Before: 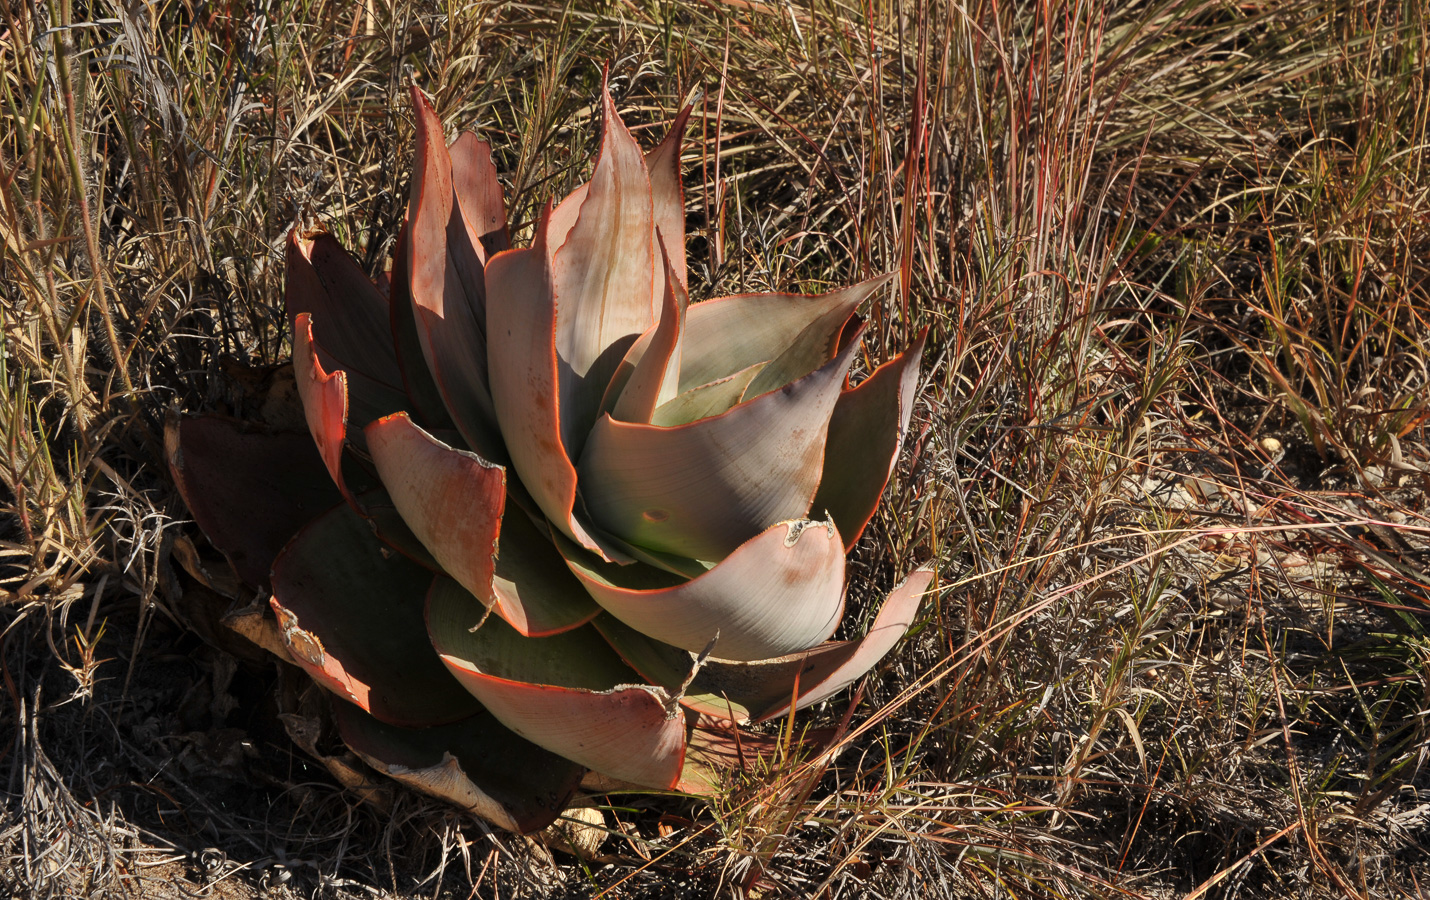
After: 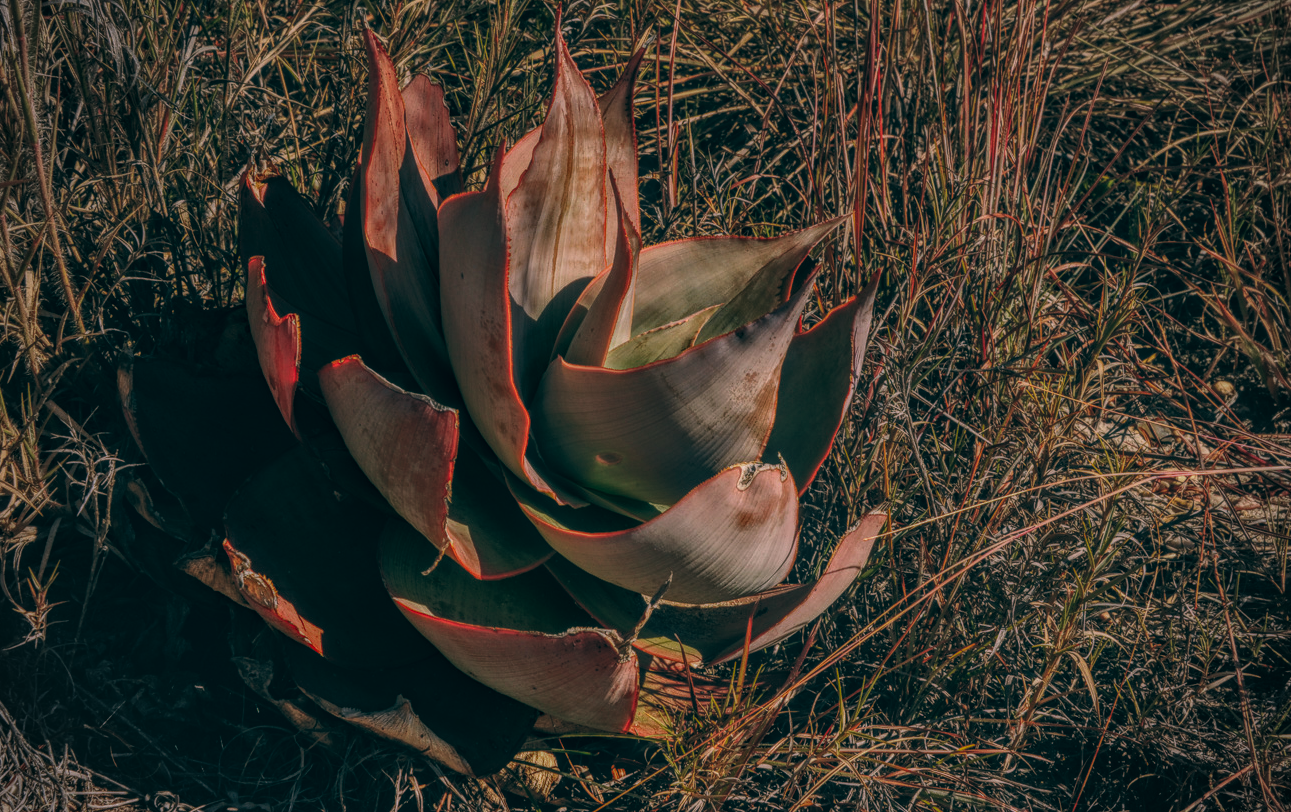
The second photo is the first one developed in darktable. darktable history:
exposure: black level correction 0.002, compensate highlight preservation false
local contrast: highlights 20%, shadows 30%, detail 200%, midtone range 0.2
base curve: curves: ch0 [(0, 0) (0.283, 0.295) (1, 1)], preserve colors none
vignetting: unbound false
color balance: lift [1.016, 0.983, 1, 1.017], gamma [0.78, 1.018, 1.043, 0.957], gain [0.786, 1.063, 0.937, 1.017], input saturation 118.26%, contrast 13.43%, contrast fulcrum 21.62%, output saturation 82.76%
crop: left 3.305%, top 6.436%, right 6.389%, bottom 3.258%
